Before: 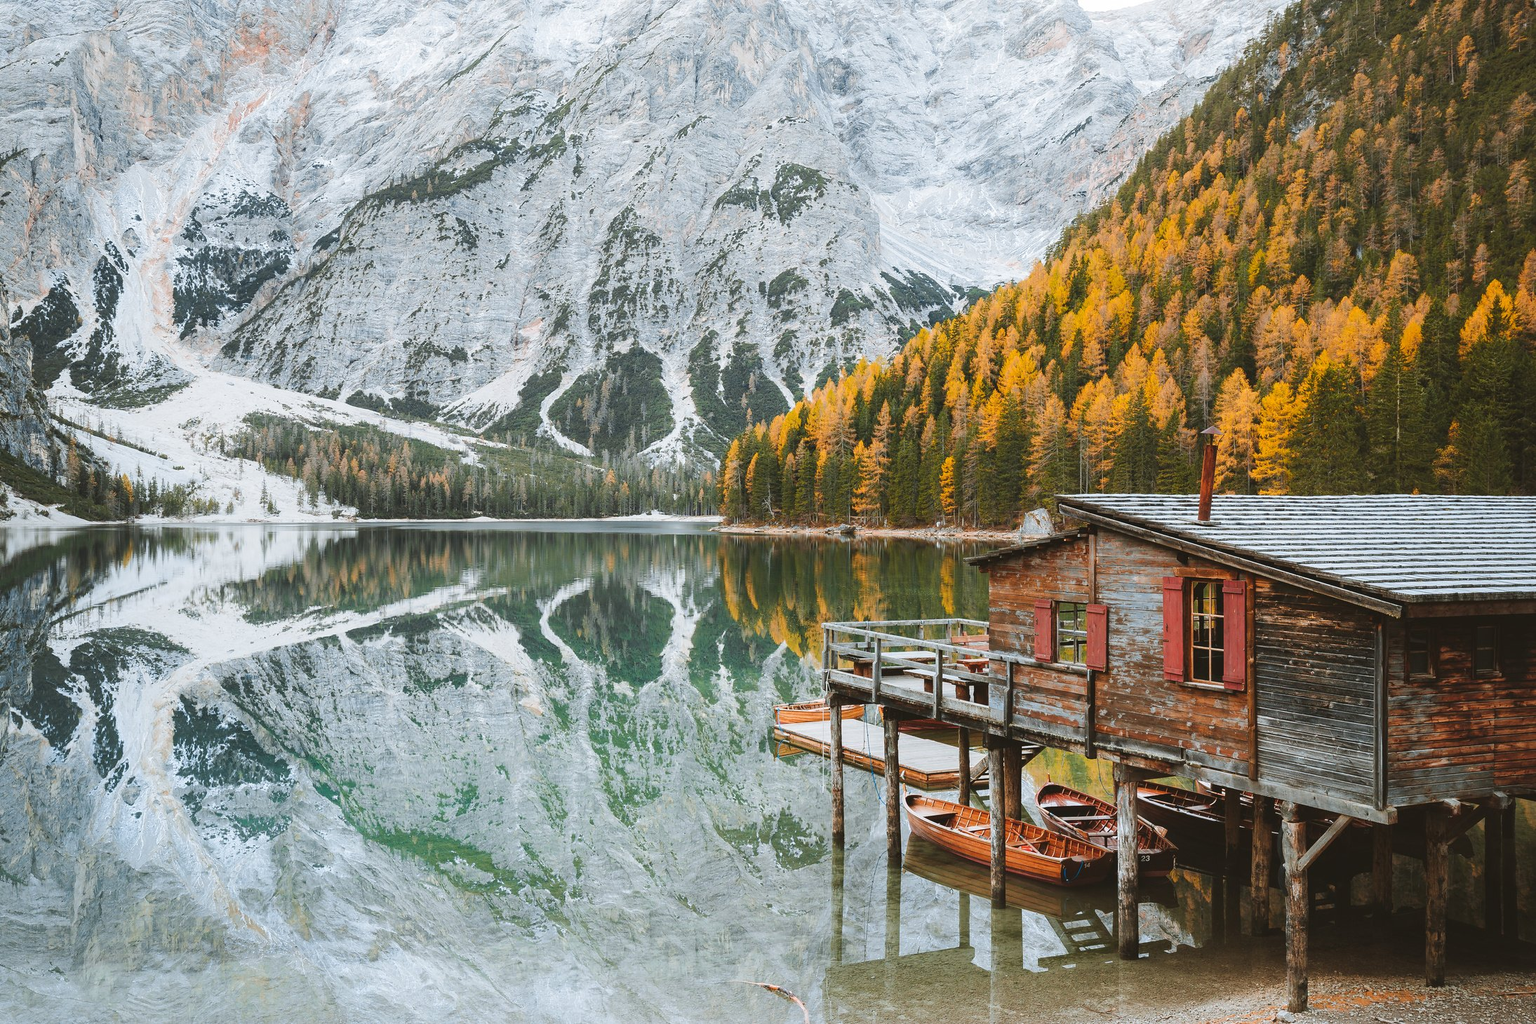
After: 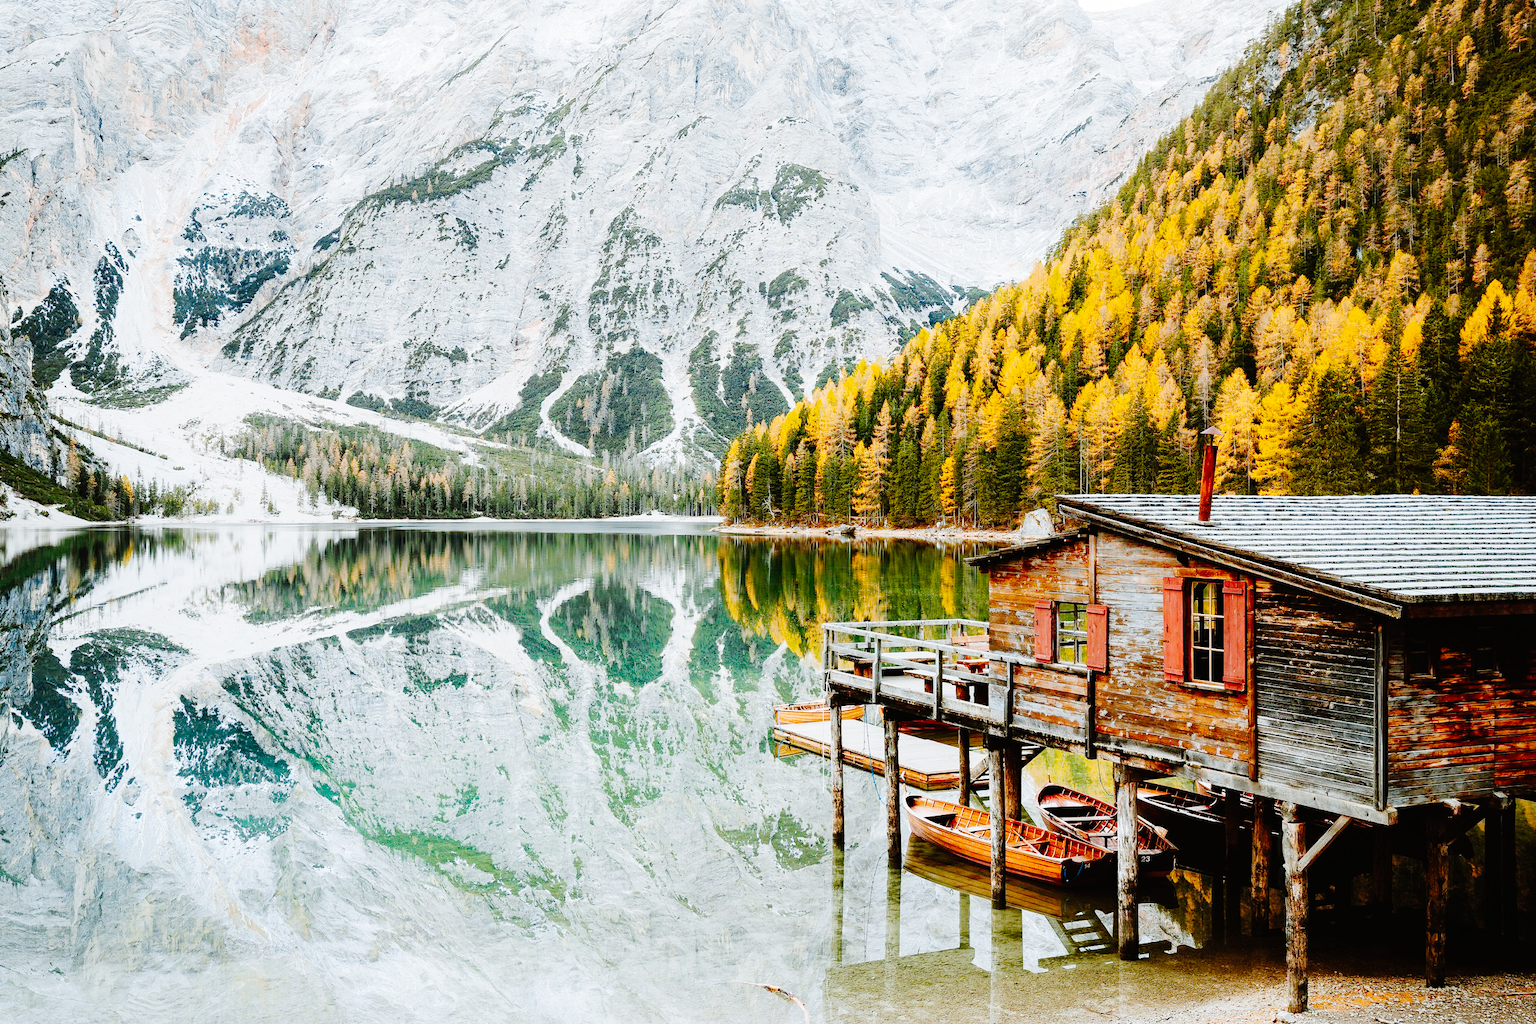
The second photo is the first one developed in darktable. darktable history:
base curve: curves: ch0 [(0, 0) (0.036, 0.01) (0.123, 0.254) (0.258, 0.504) (0.507, 0.748) (1, 1)], preserve colors none
